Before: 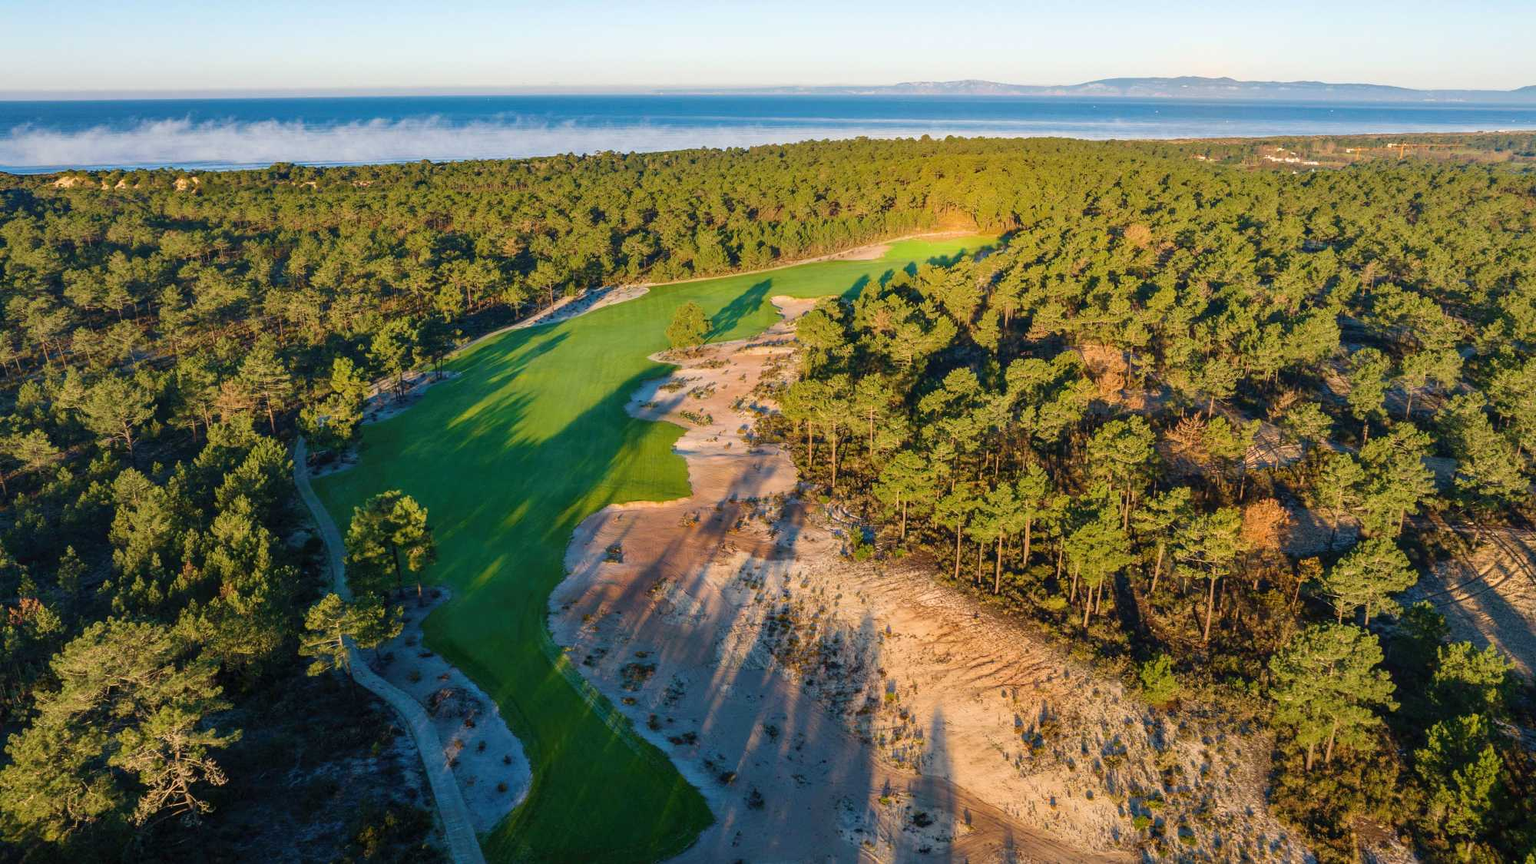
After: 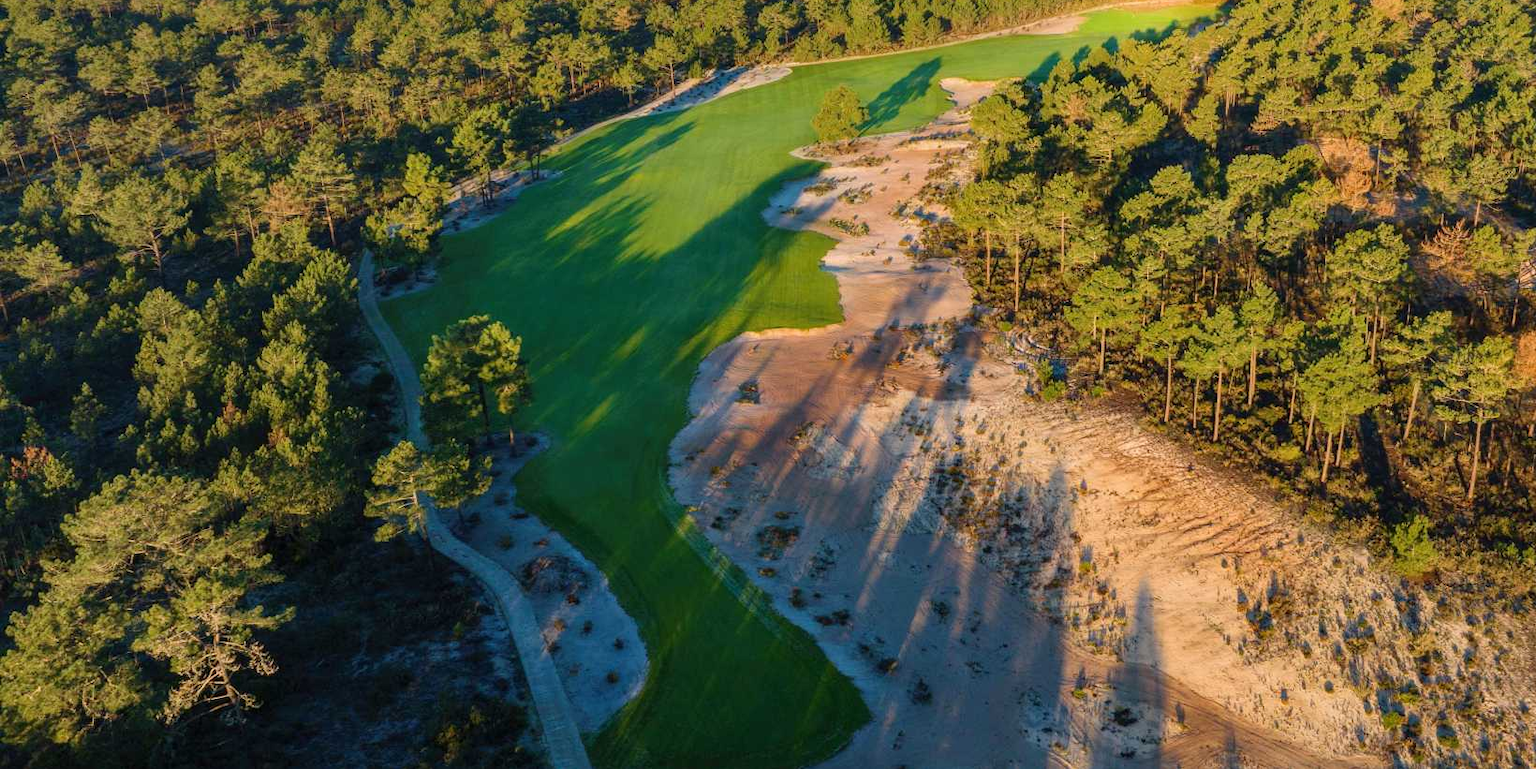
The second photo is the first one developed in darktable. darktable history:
crop: top 26.913%, right 17.999%
